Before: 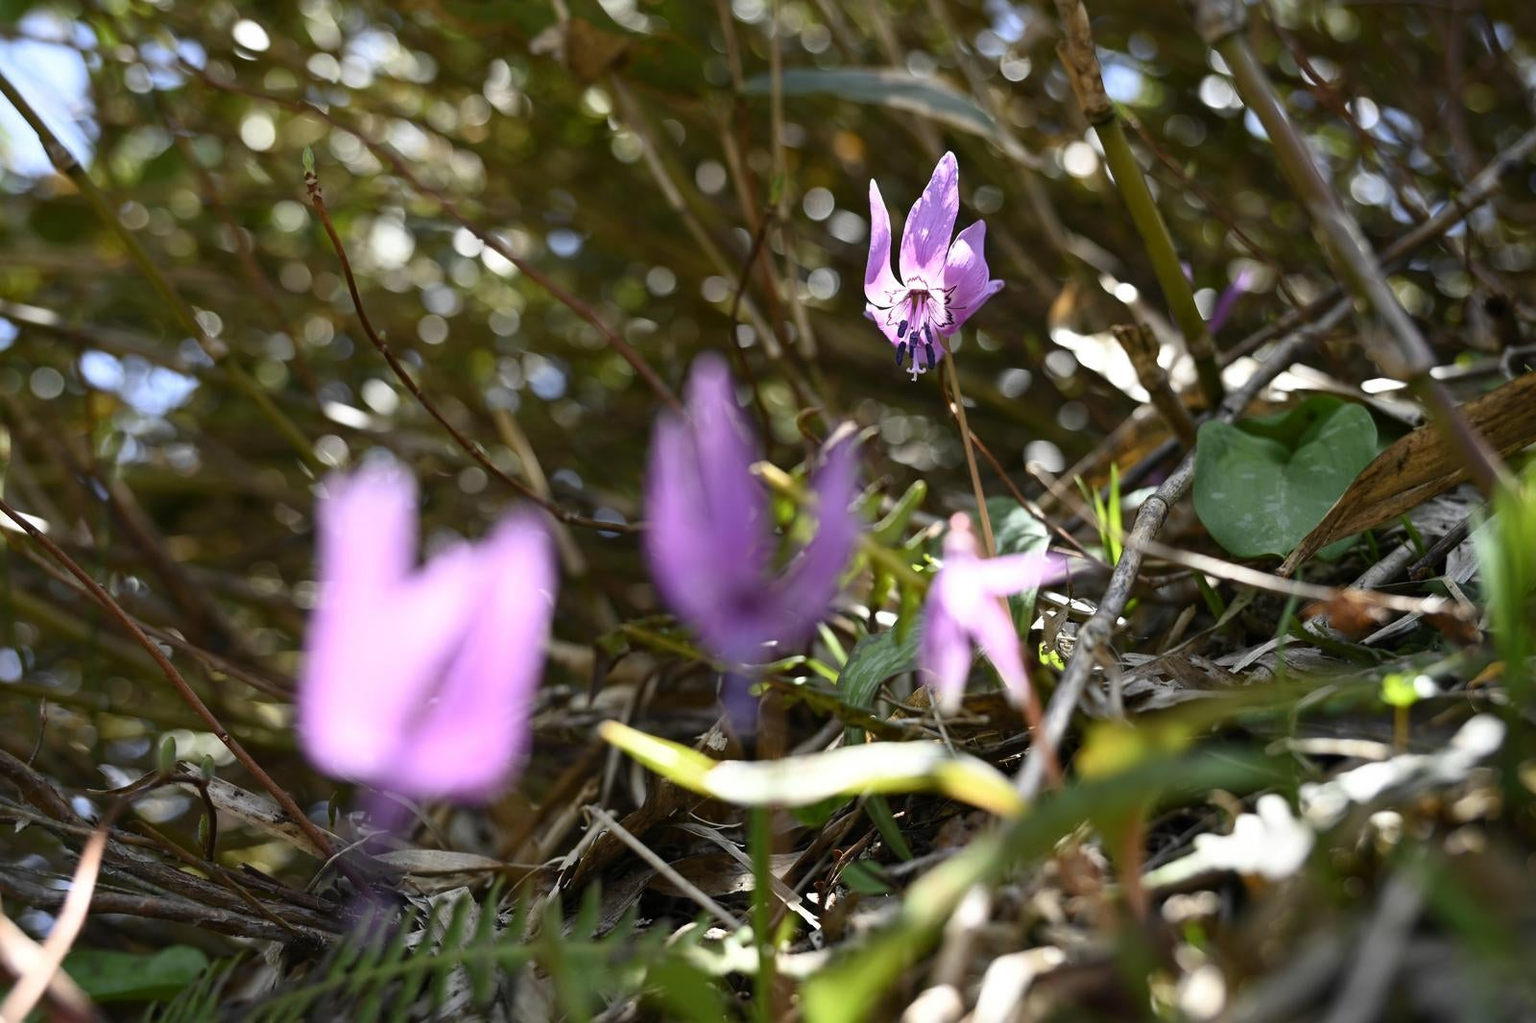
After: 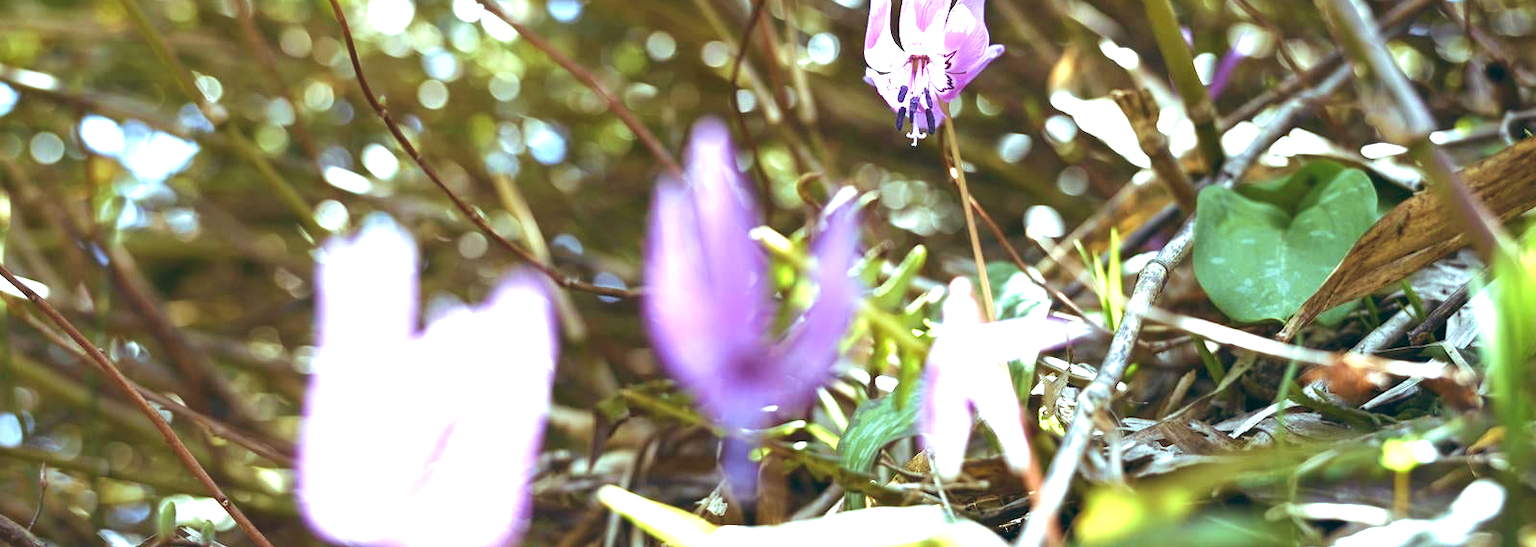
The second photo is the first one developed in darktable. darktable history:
velvia: on, module defaults
color balance: lift [1.003, 0.993, 1.001, 1.007], gamma [1.018, 1.072, 0.959, 0.928], gain [0.974, 0.873, 1.031, 1.127]
crop and rotate: top 23.043%, bottom 23.437%
exposure: black level correction 0, exposure 1.741 EV, compensate exposure bias true, compensate highlight preservation false
